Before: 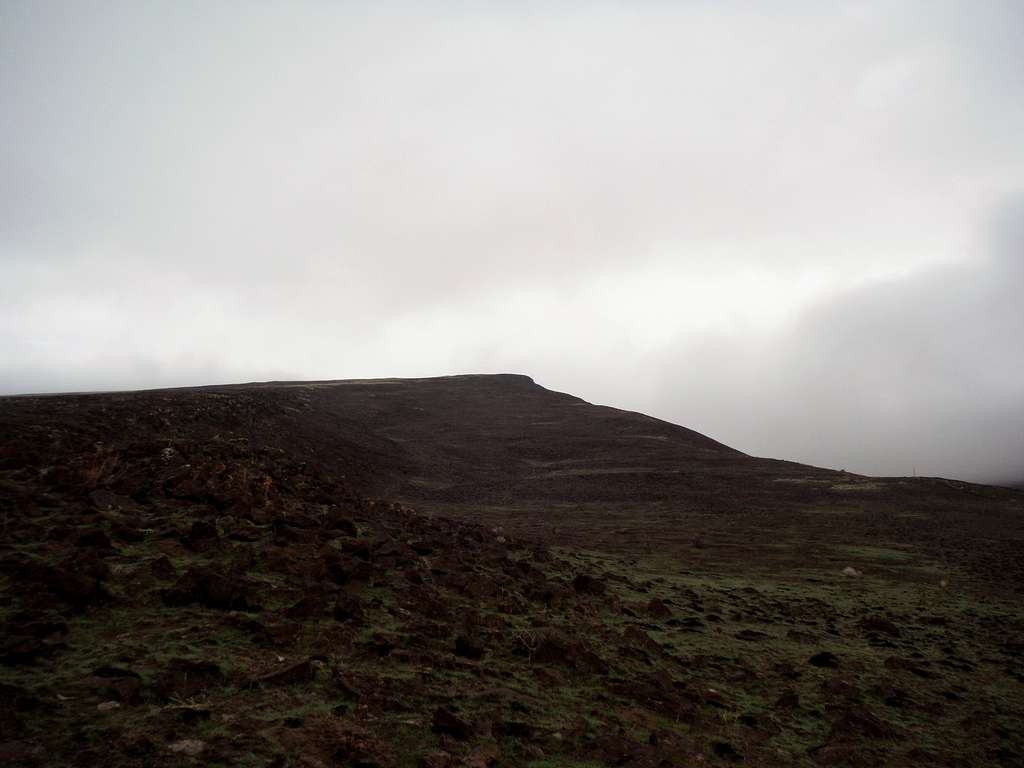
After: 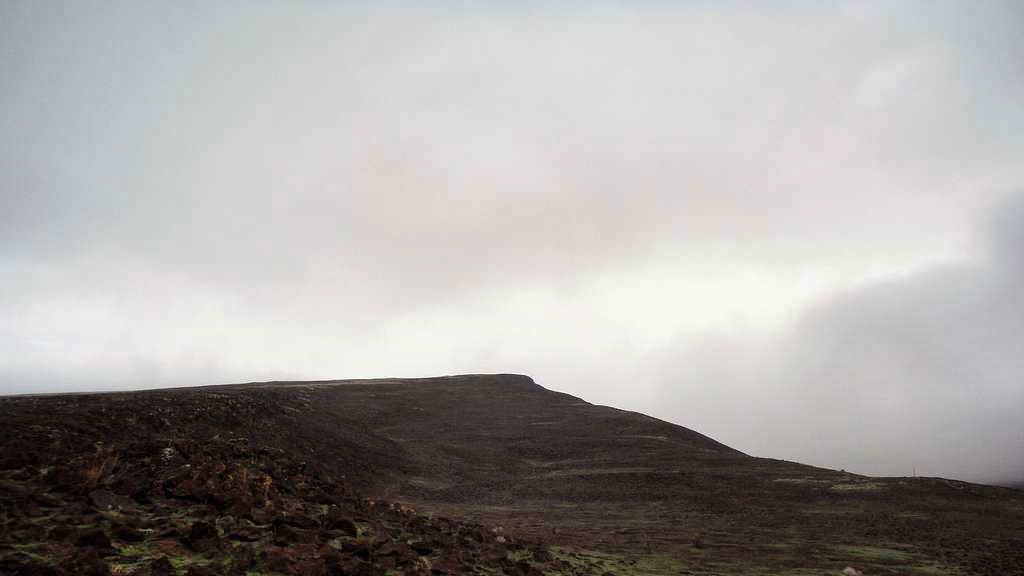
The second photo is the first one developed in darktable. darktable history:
contrast brightness saturation: contrast 0.033, brightness 0.069, saturation 0.122
crop: bottom 24.987%
shadows and highlights: white point adjustment 0.07, soften with gaussian
